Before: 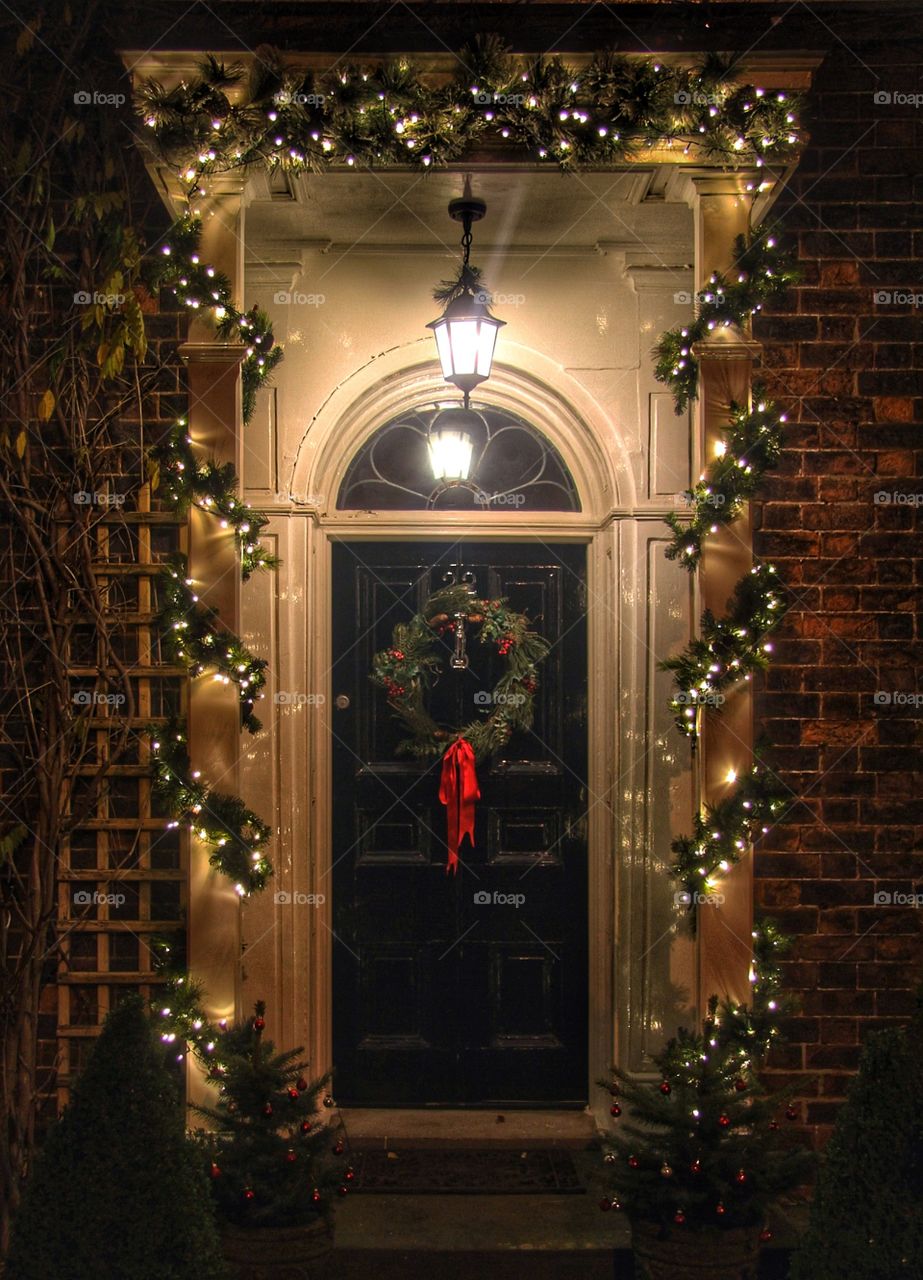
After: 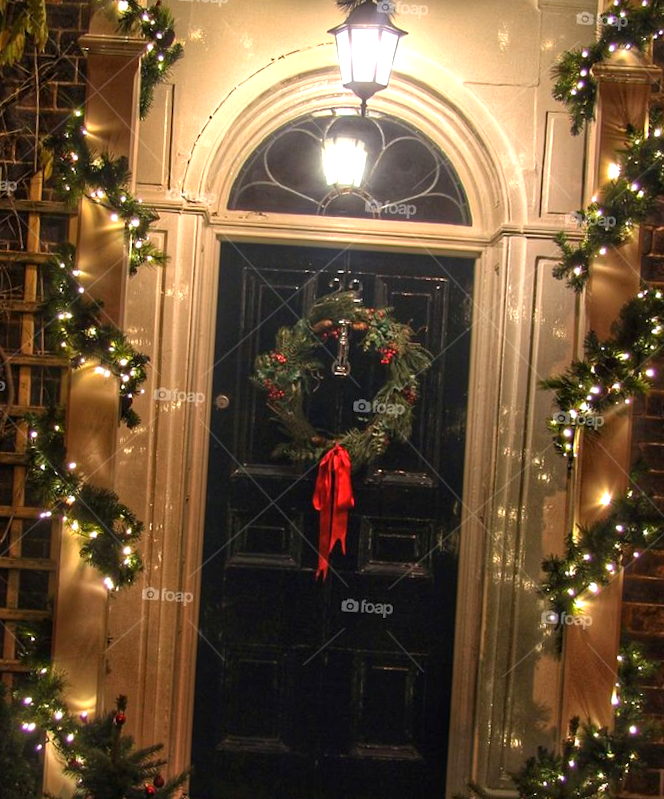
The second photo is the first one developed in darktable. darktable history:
crop and rotate: angle -3.37°, left 9.79%, top 20.73%, right 12.42%, bottom 11.82%
rgb levels: preserve colors max RGB
exposure: black level correction 0.001, exposure 0.5 EV, compensate exposure bias true, compensate highlight preservation false
